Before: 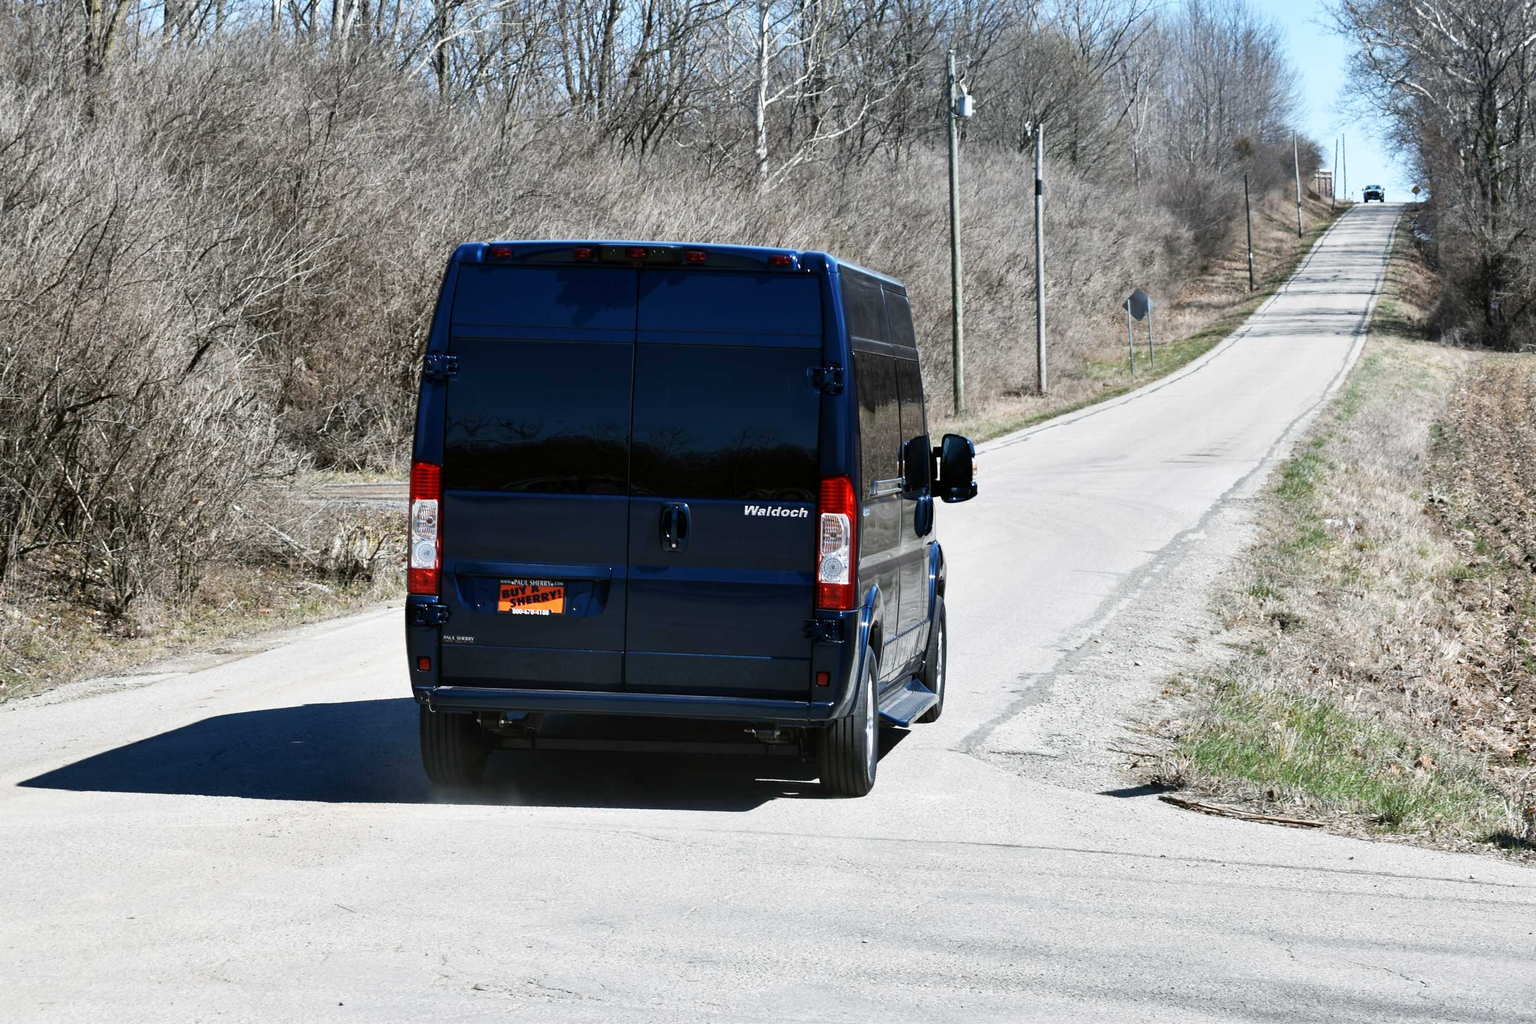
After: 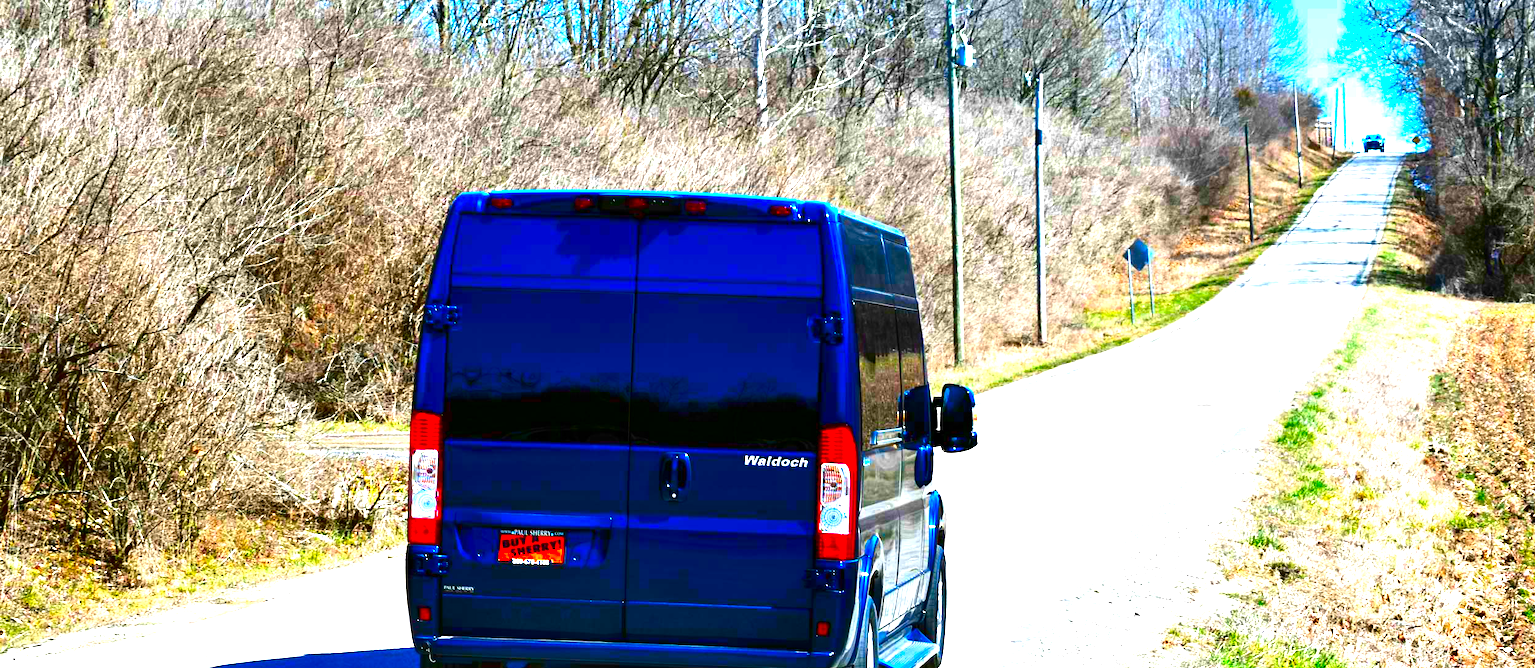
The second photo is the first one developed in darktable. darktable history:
color correction: highlights b* 0.064, saturation 2.95
crop and rotate: top 4.971%, bottom 29.732%
contrast brightness saturation: contrast 0.132, brightness -0.238, saturation 0.138
exposure: black level correction 0, exposure 1.29 EV, compensate highlight preservation false
